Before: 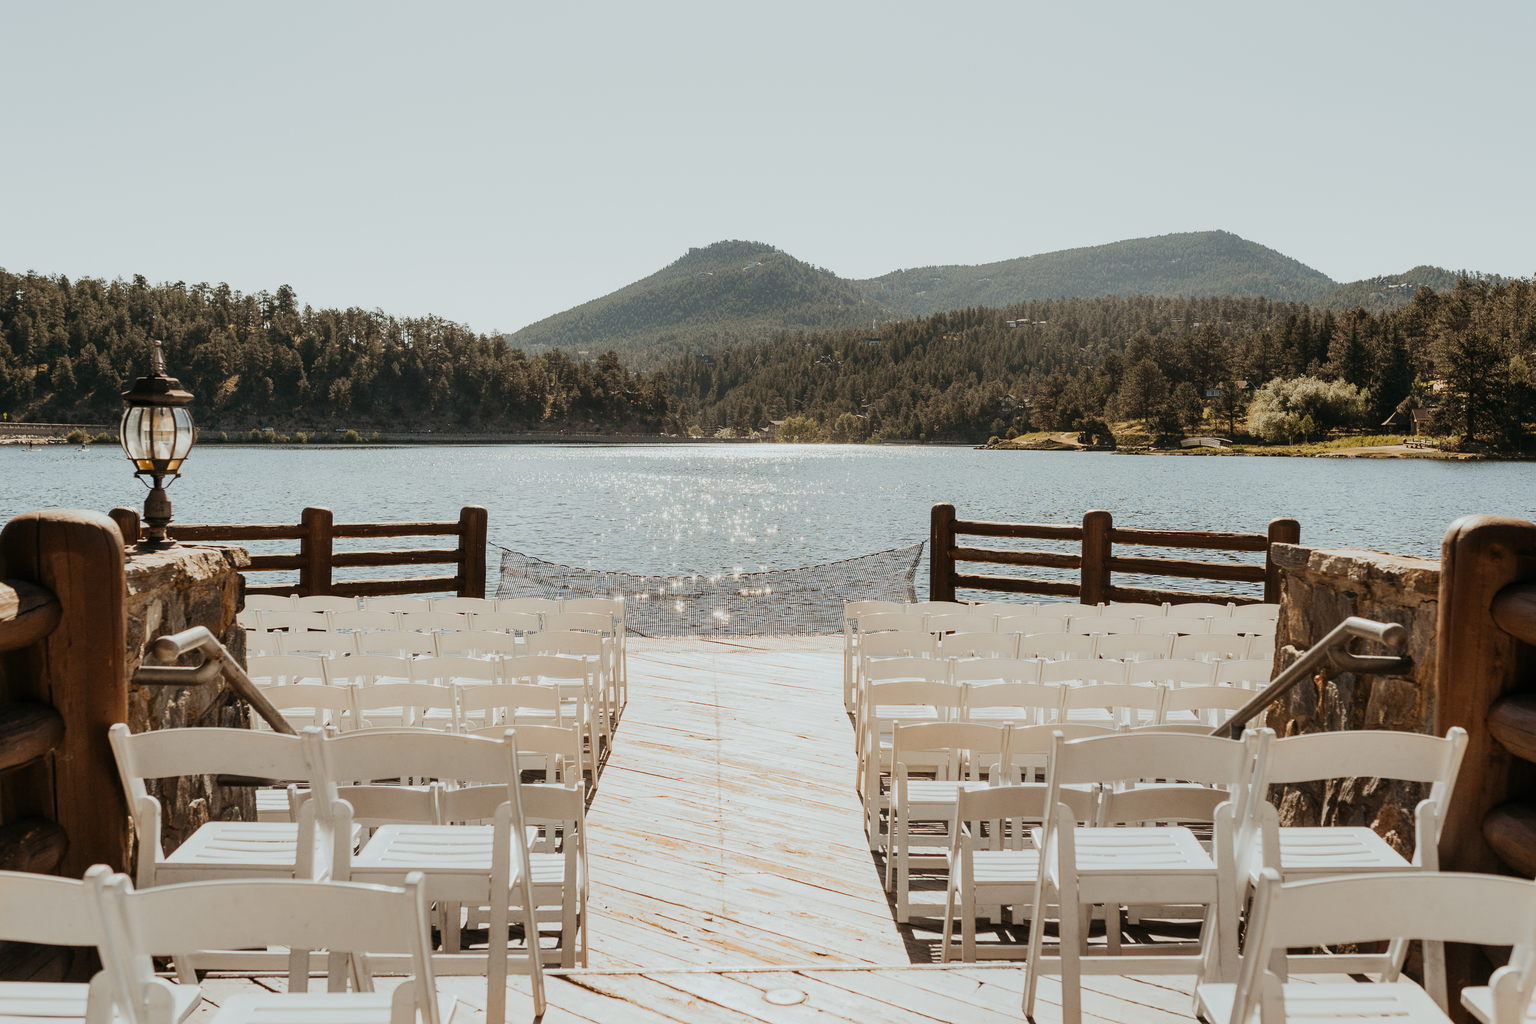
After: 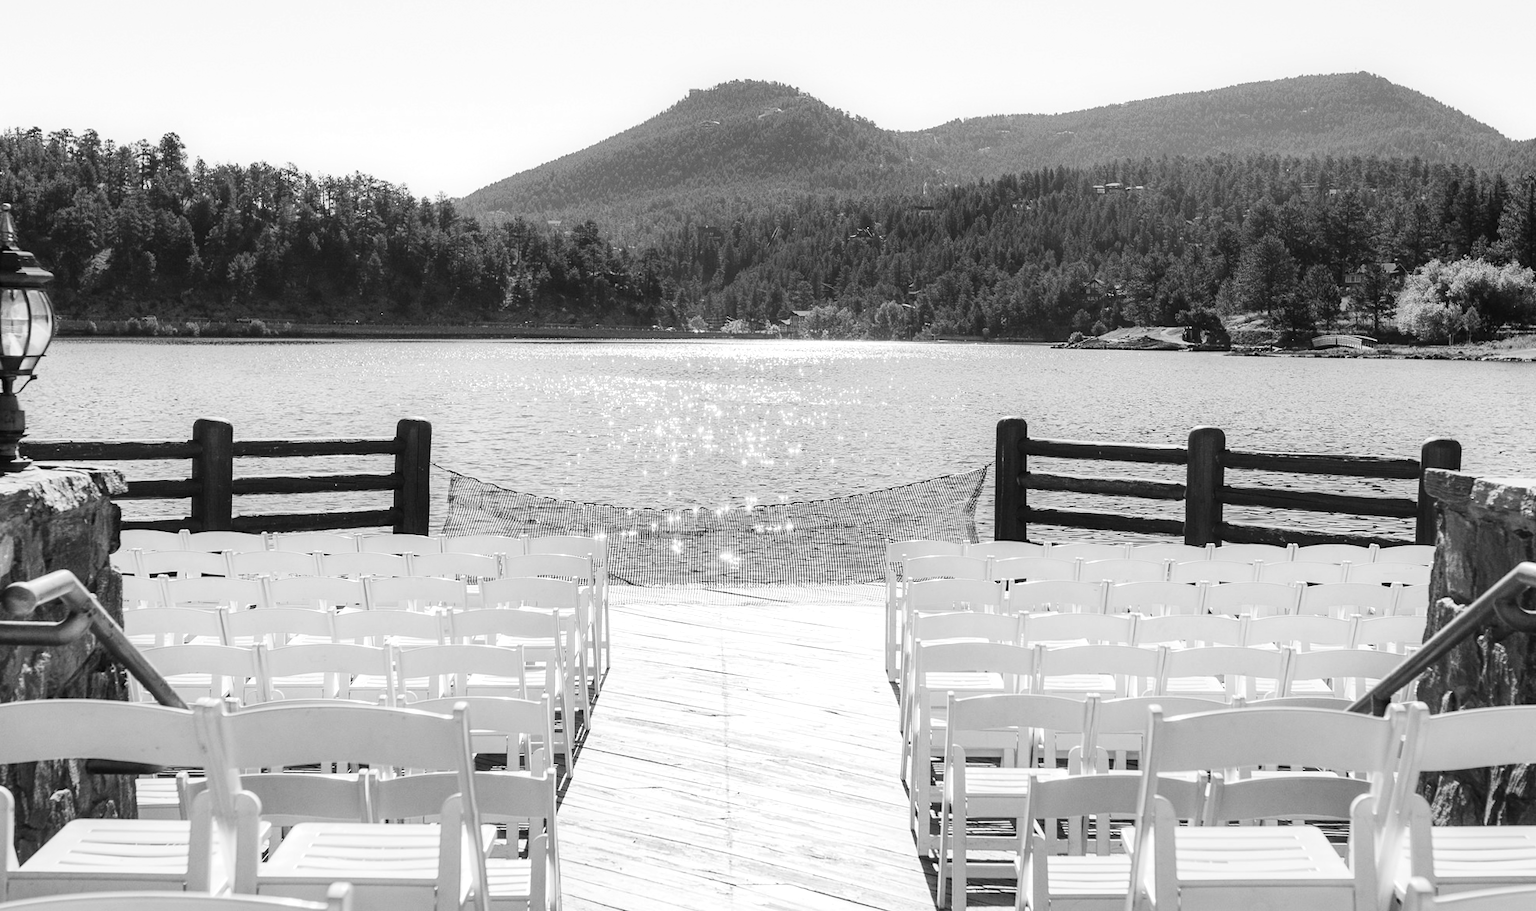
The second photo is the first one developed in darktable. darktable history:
exposure: black level correction 0, exposure 0.7 EV, compensate exposure bias true, compensate highlight preservation false
monochrome: a 26.22, b 42.67, size 0.8
crop: left 9.712%, top 16.928%, right 10.845%, bottom 12.332%
color correction: highlights a* -15.58, highlights b* 40, shadows a* -40, shadows b* -26.18
color balance rgb: shadows lift › chroma 3.88%, shadows lift › hue 88.52°, power › hue 214.65°, global offset › chroma 0.1%, global offset › hue 252.4°, contrast 4.45%
rotate and perspective: rotation 0.174°, lens shift (vertical) 0.013, lens shift (horizontal) 0.019, shear 0.001, automatic cropping original format, crop left 0.007, crop right 0.991, crop top 0.016, crop bottom 0.997
